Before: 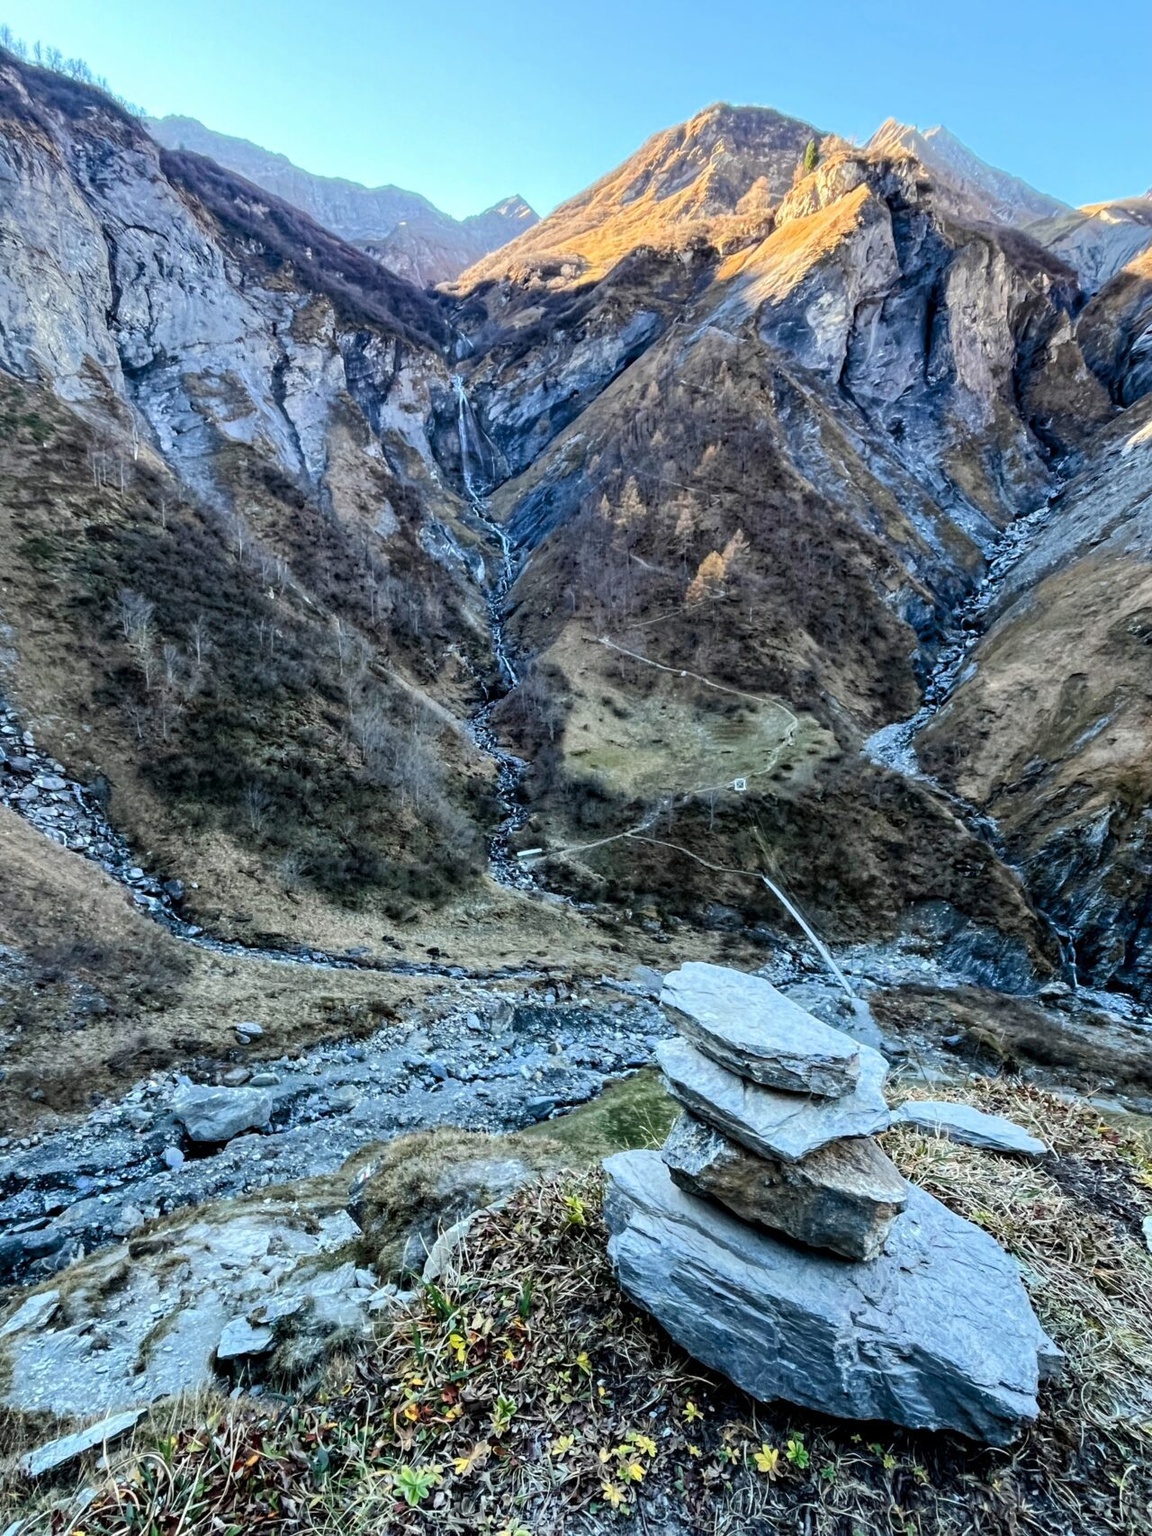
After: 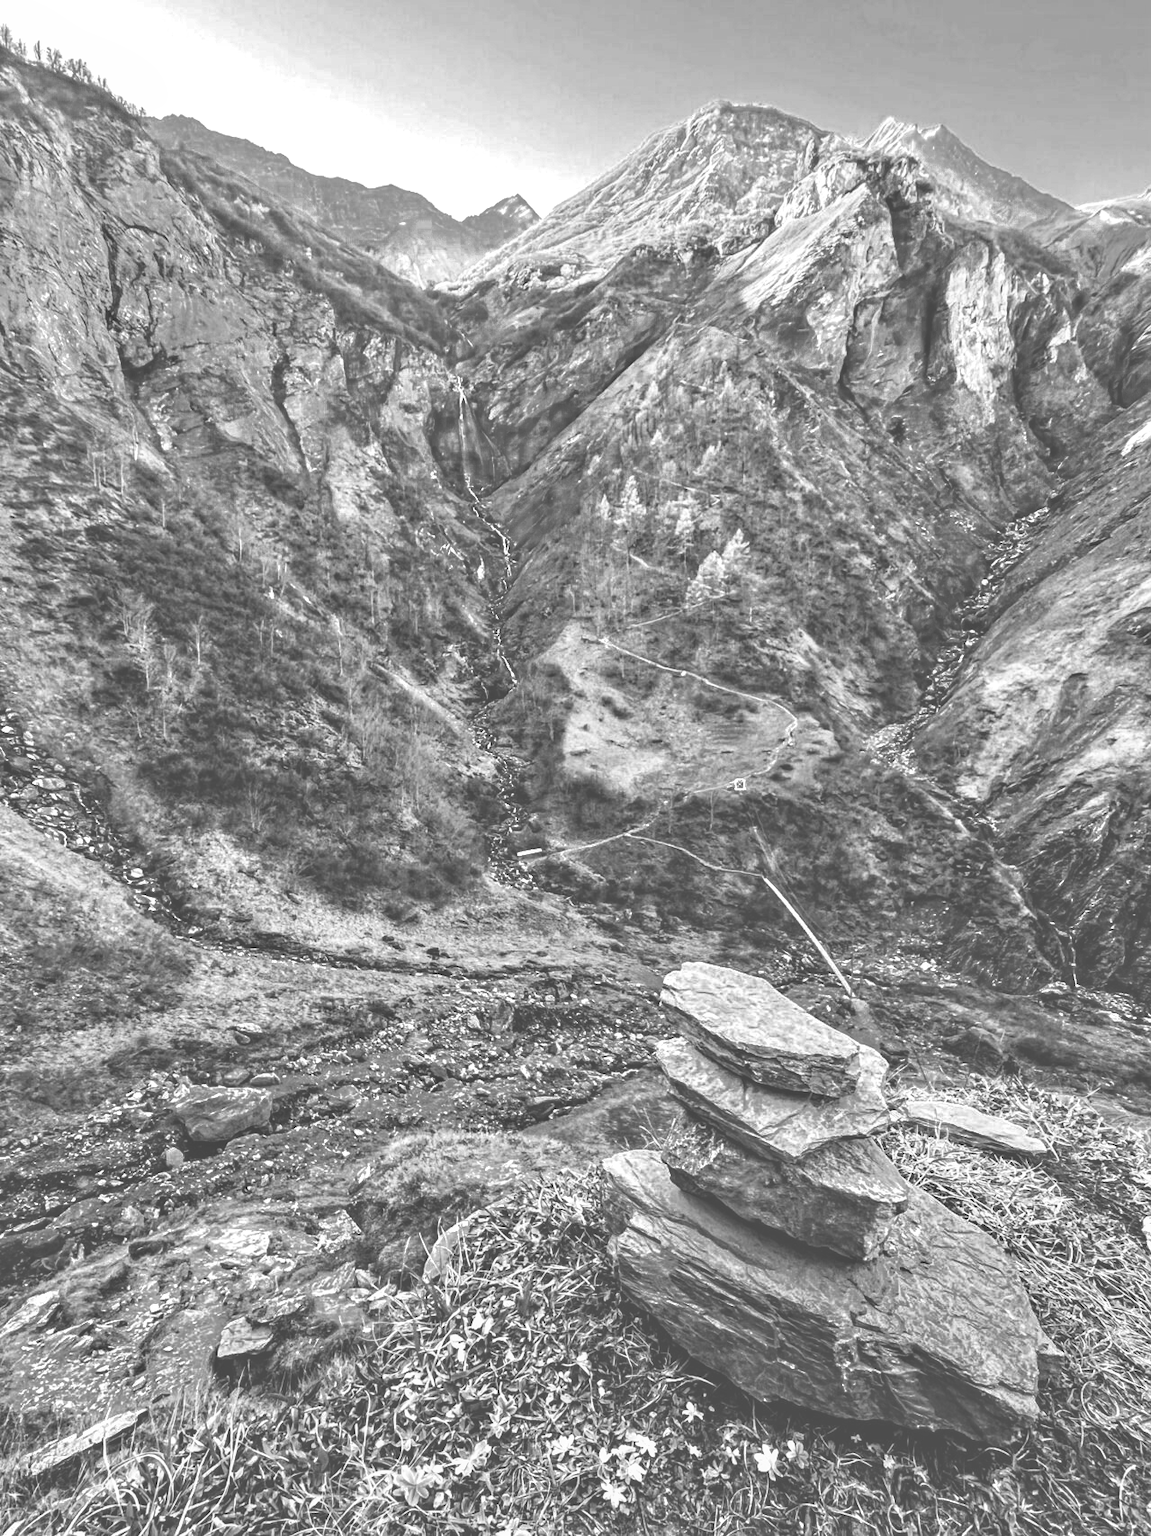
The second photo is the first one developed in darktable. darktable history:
filmic rgb: black relative exposure -3.63 EV, white relative exposure 2.16 EV, hardness 3.62
tone equalizer: -7 EV 0.15 EV, -6 EV 0.6 EV, -5 EV 1.15 EV, -4 EV 1.33 EV, -3 EV 1.15 EV, -2 EV 0.6 EV, -1 EV 0.15 EV, mask exposure compensation -0.5 EV
local contrast: detail 110%
white balance: red 0.982, blue 1.018
exposure: black level correction -0.041, exposure 0.064 EV, compensate highlight preservation false
color zones: curves: ch0 [(0.002, 0.589) (0.107, 0.484) (0.146, 0.249) (0.217, 0.352) (0.309, 0.525) (0.39, 0.404) (0.455, 0.169) (0.597, 0.055) (0.724, 0.212) (0.775, 0.691) (0.869, 0.571) (1, 0.587)]; ch1 [(0, 0) (0.143, 0) (0.286, 0) (0.429, 0) (0.571, 0) (0.714, 0) (0.857, 0)]
